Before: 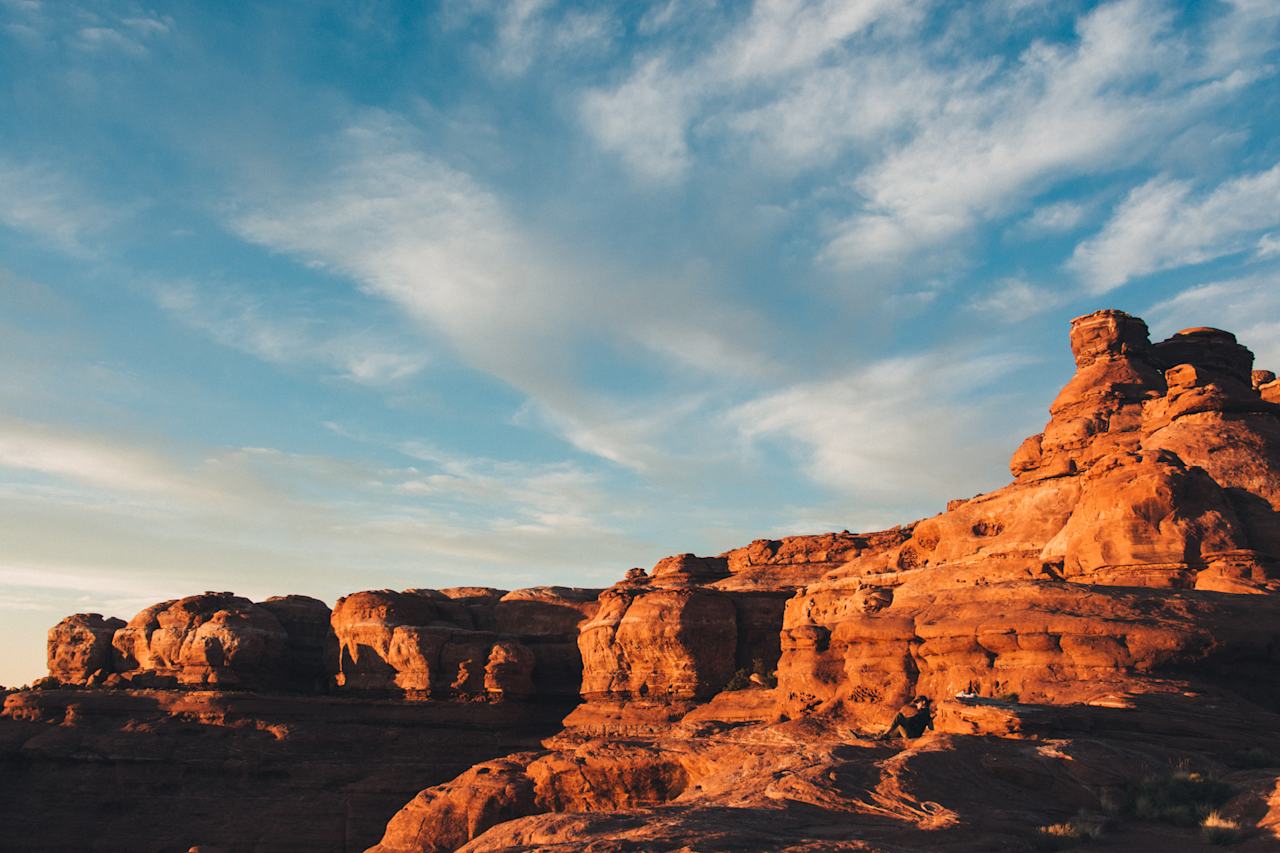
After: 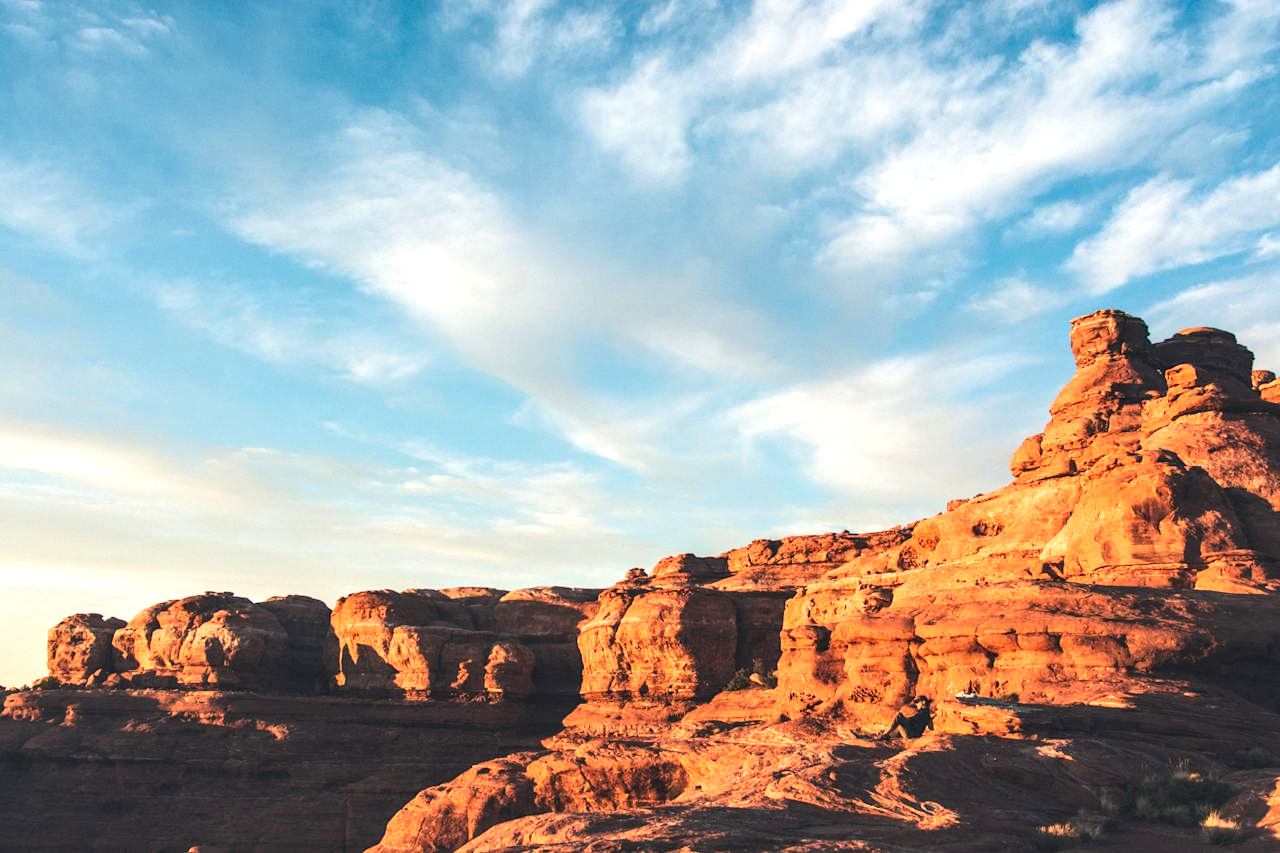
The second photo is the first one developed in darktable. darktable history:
exposure: black level correction 0, exposure 0.694 EV, compensate exposure bias true, compensate highlight preservation false
local contrast: on, module defaults
tone curve: curves: ch0 [(0.016, 0.023) (0.248, 0.252) (0.732, 0.797) (1, 1)], color space Lab, independent channels, preserve colors none
